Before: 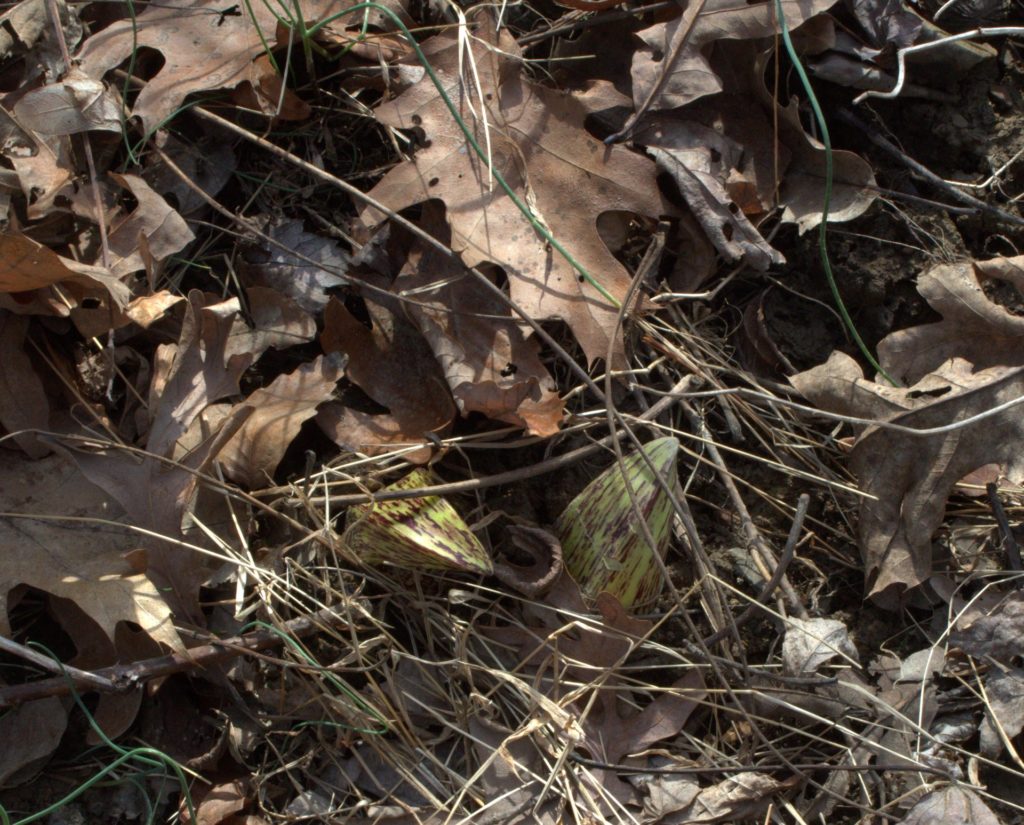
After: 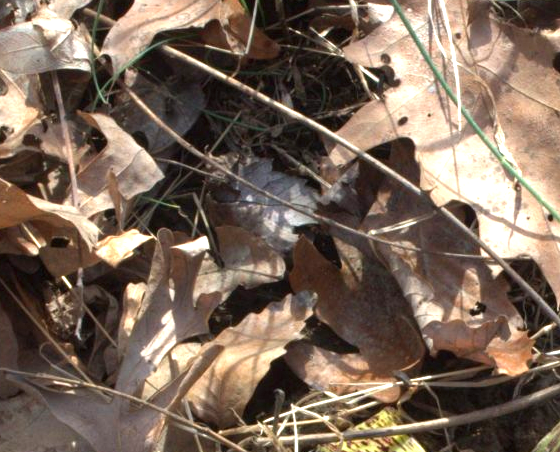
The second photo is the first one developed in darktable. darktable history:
local contrast: mode bilateral grid, contrast 100, coarseness 100, detail 91%, midtone range 0.2
crop and rotate: left 3.047%, top 7.509%, right 42.236%, bottom 37.598%
exposure: black level correction 0, exposure 1.2 EV, compensate exposure bias true, compensate highlight preservation false
